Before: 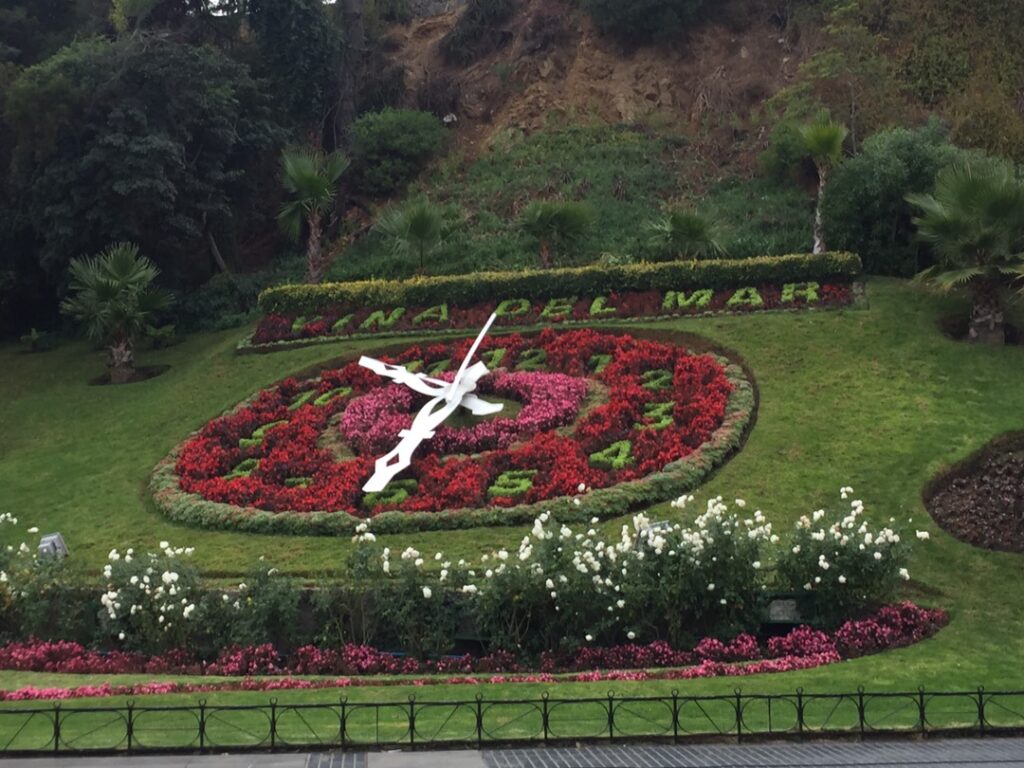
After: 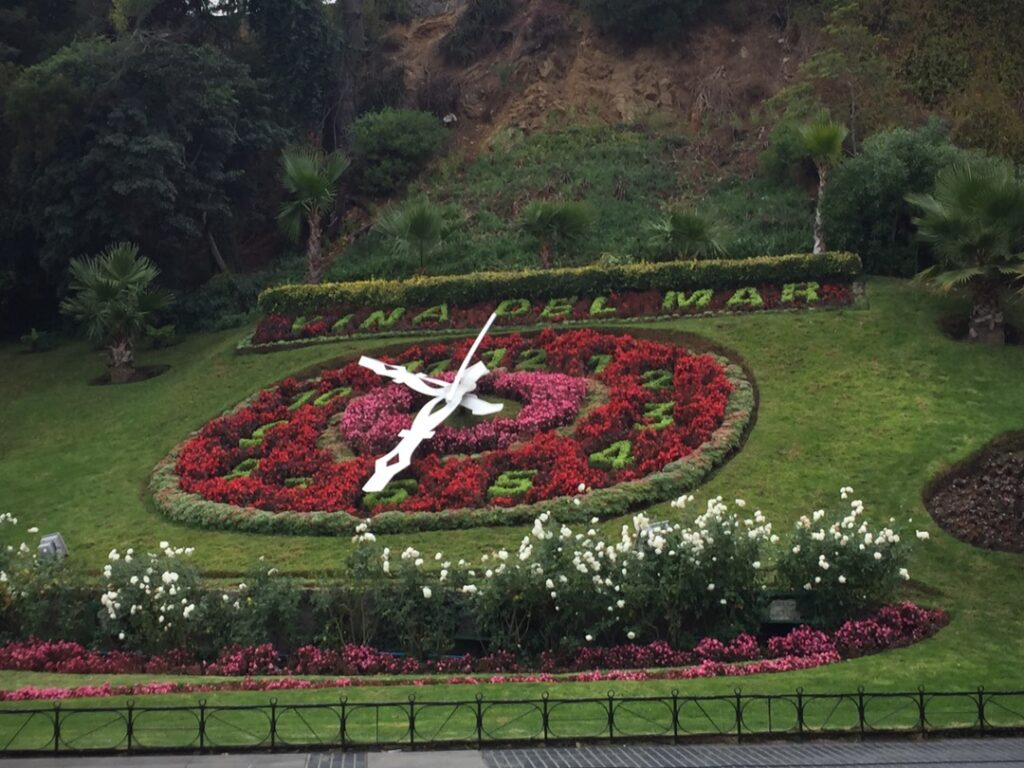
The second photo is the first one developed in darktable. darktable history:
vignetting: fall-off start 80.87%, fall-off radius 61.59%, brightness -0.384, saturation 0.007, center (0, 0.007), automatic ratio true, width/height ratio 1.418
